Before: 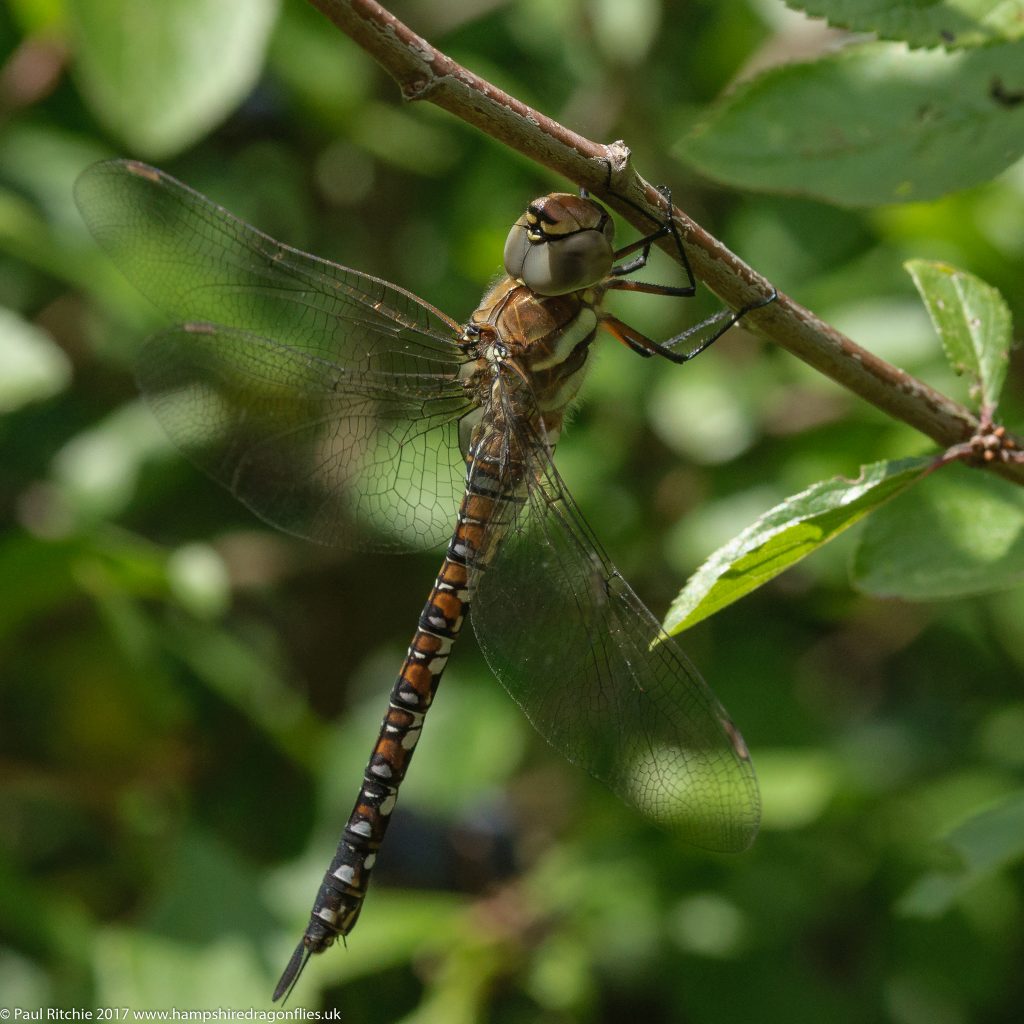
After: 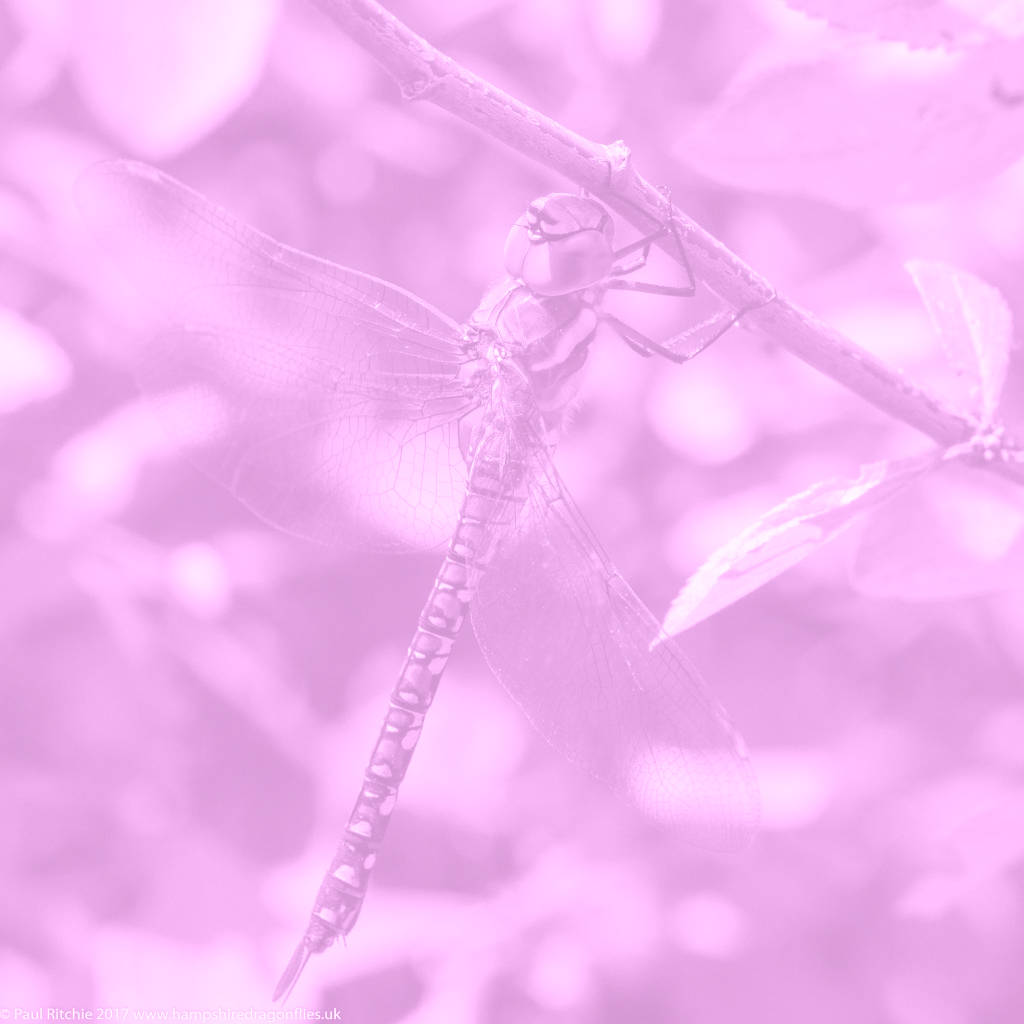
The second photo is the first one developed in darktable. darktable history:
exposure: black level correction 0, exposure 0.7 EV, compensate exposure bias true, compensate highlight preservation false
colorize: hue 331.2°, saturation 75%, source mix 30.28%, lightness 70.52%, version 1
